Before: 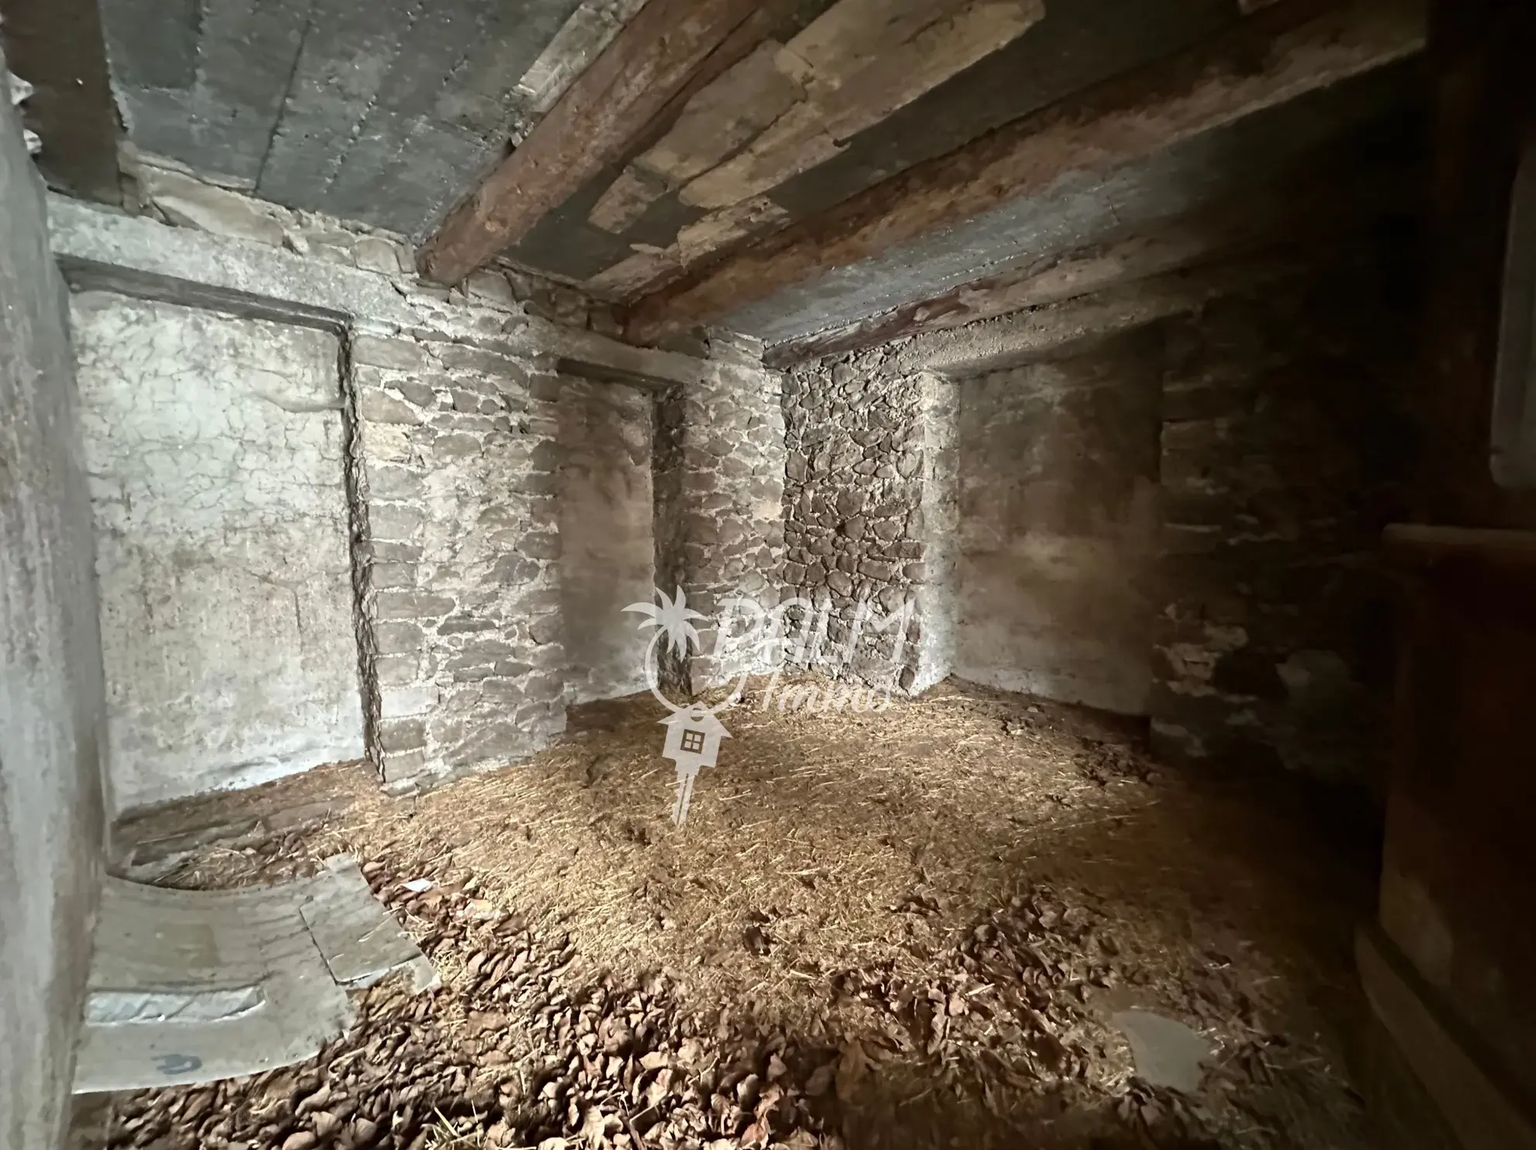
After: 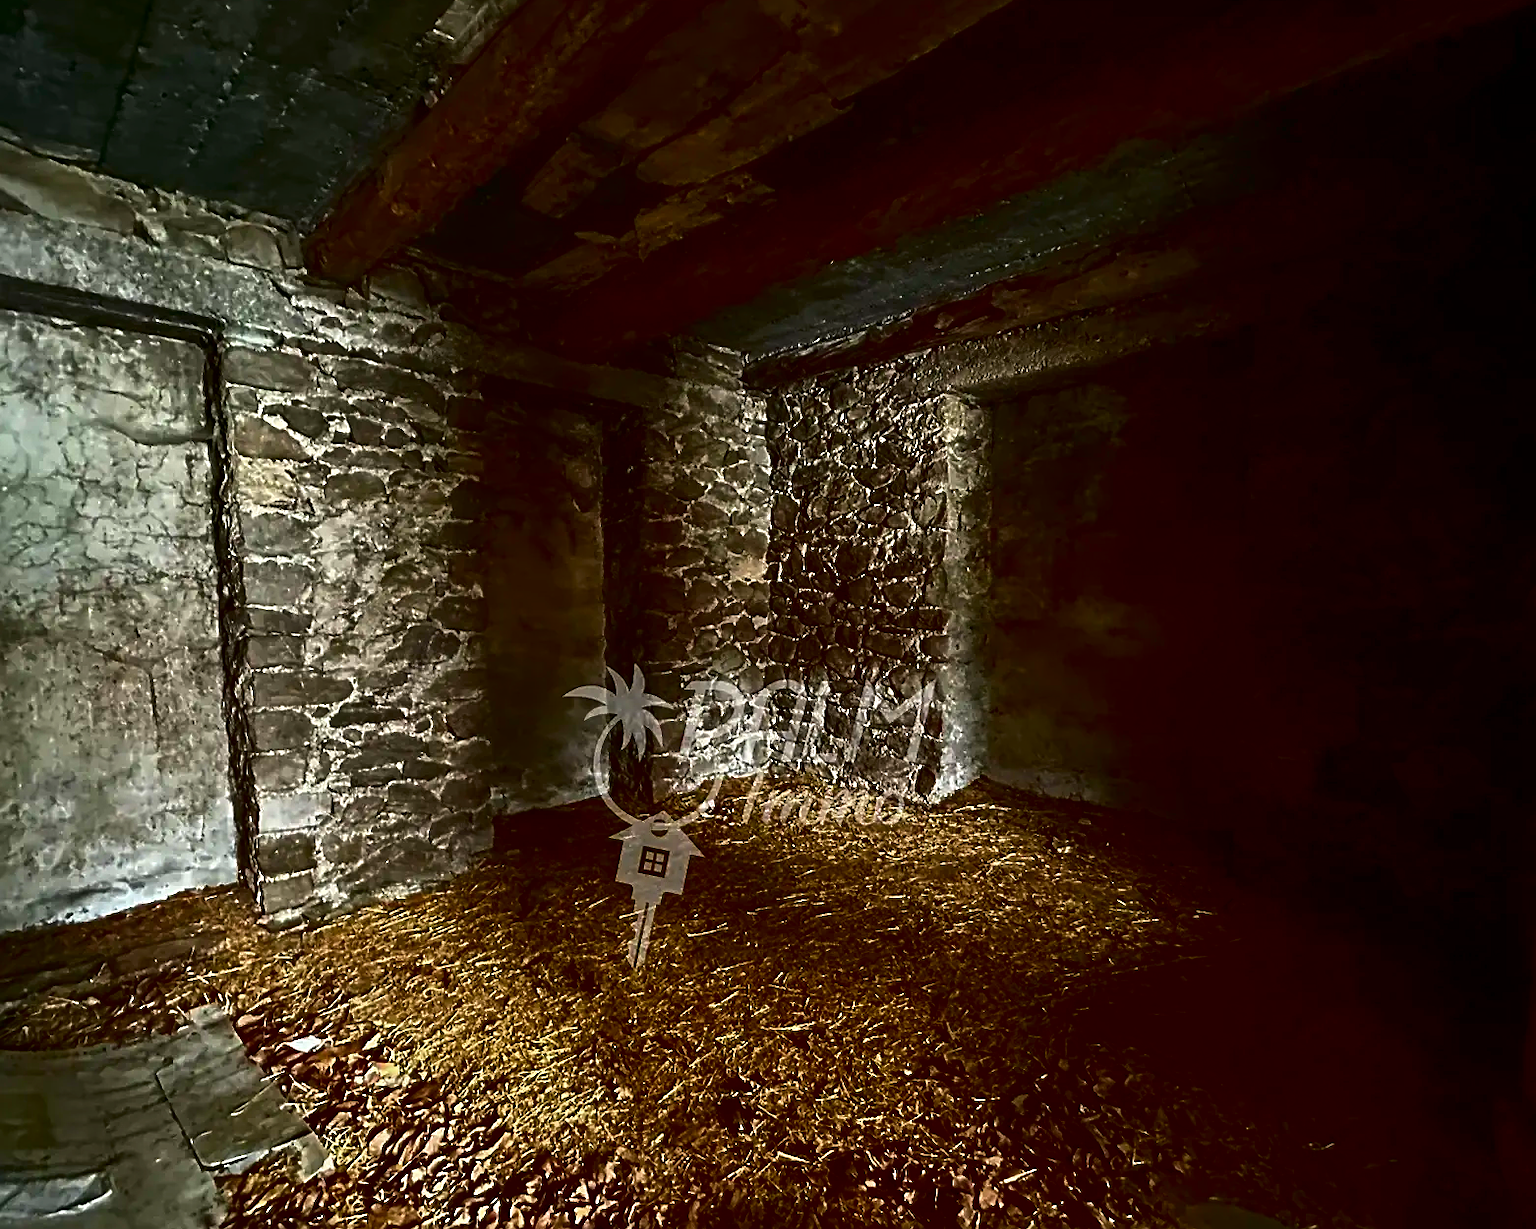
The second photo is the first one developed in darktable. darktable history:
crop: left 11.548%, top 5.35%, right 9.556%, bottom 10.246%
sharpen: on, module defaults
contrast brightness saturation: brightness -0.992, saturation 0.989
